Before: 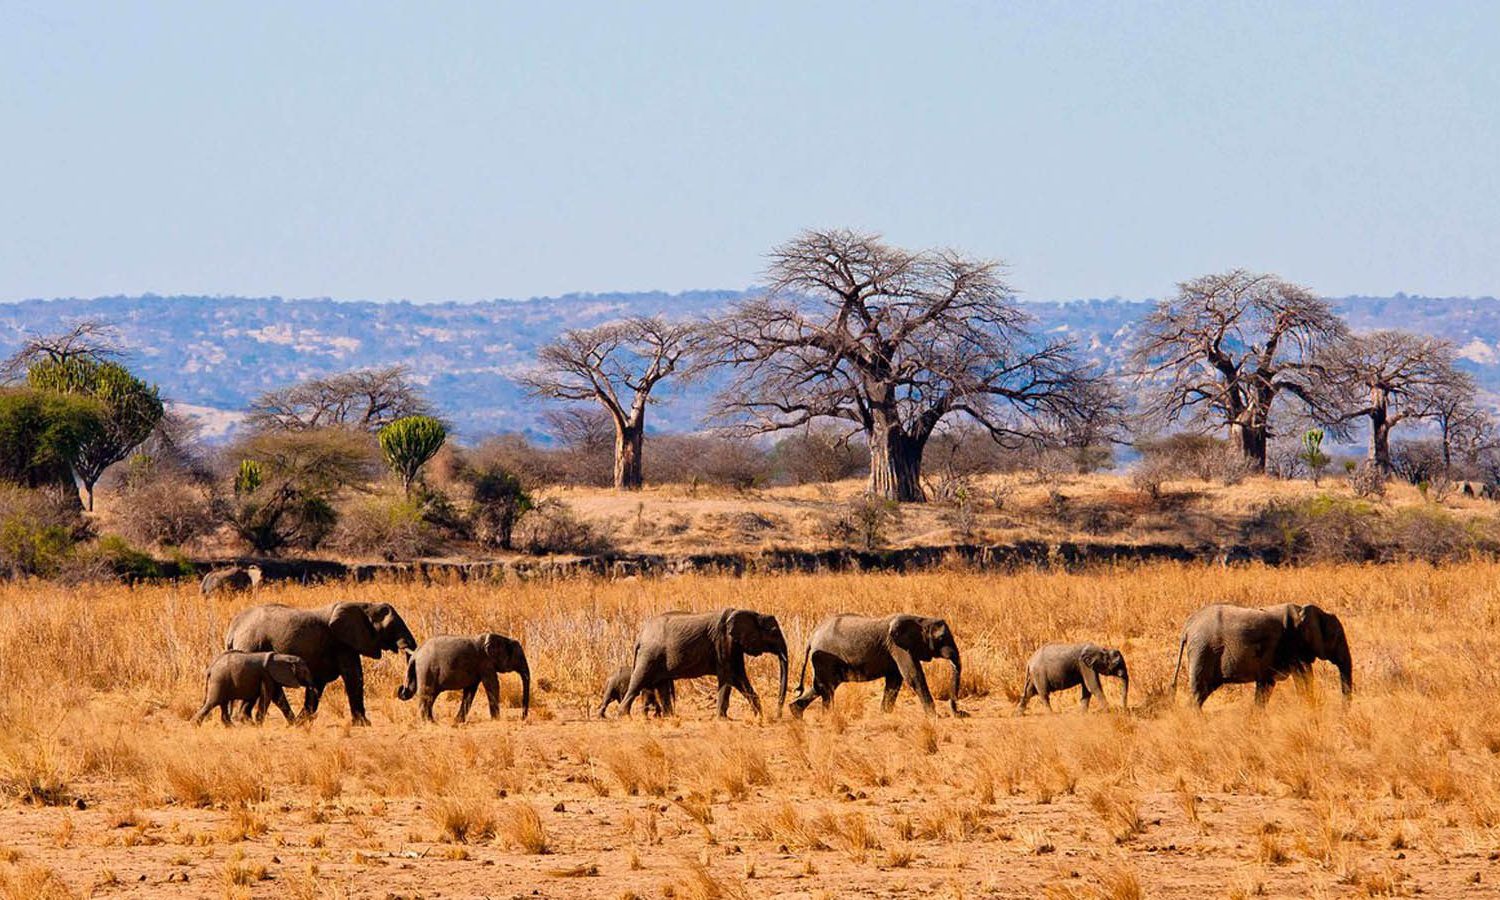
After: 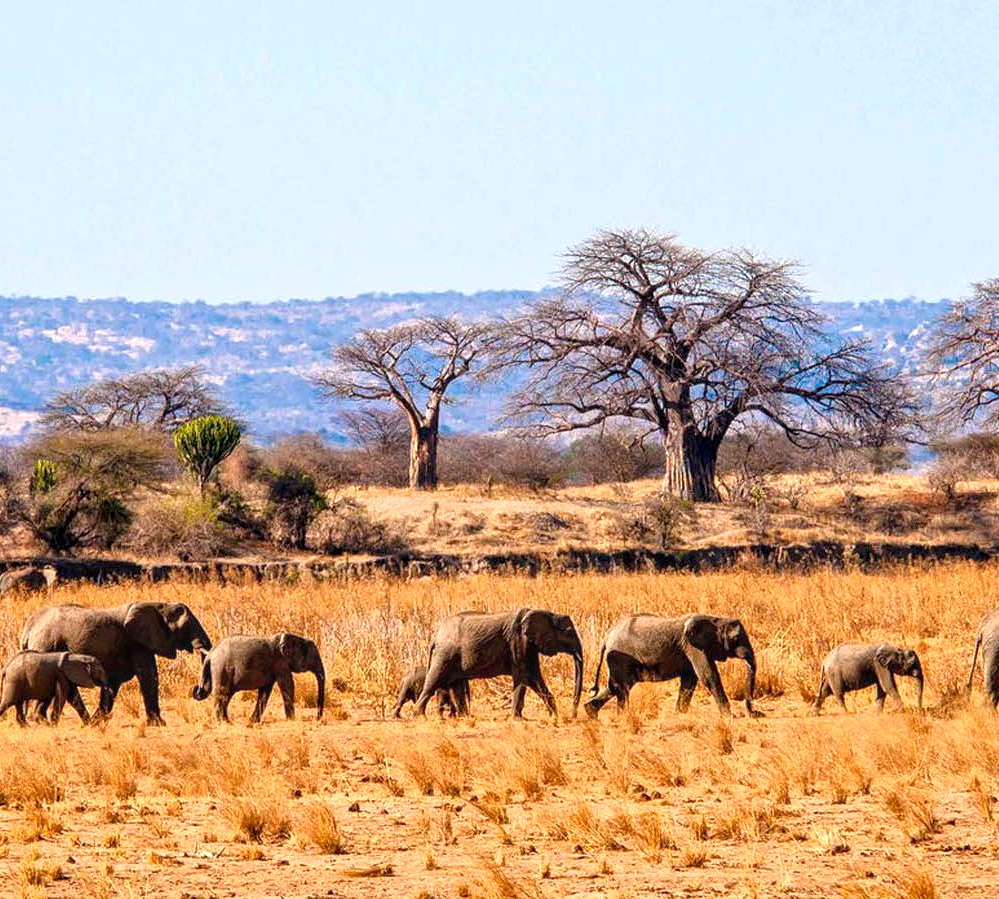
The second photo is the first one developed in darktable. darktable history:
local contrast: on, module defaults
tone equalizer: -7 EV 0.179 EV, -6 EV 0.1 EV, -5 EV 0.069 EV, -4 EV 0.058 EV, -2 EV -0.02 EV, -1 EV -0.03 EV, +0 EV -0.073 EV, smoothing diameter 2.02%, edges refinement/feathering 22.75, mask exposure compensation -1.57 EV, filter diffusion 5
exposure: black level correction 0, exposure 0.498 EV, compensate highlight preservation false
crop and rotate: left 13.723%, right 19.675%
